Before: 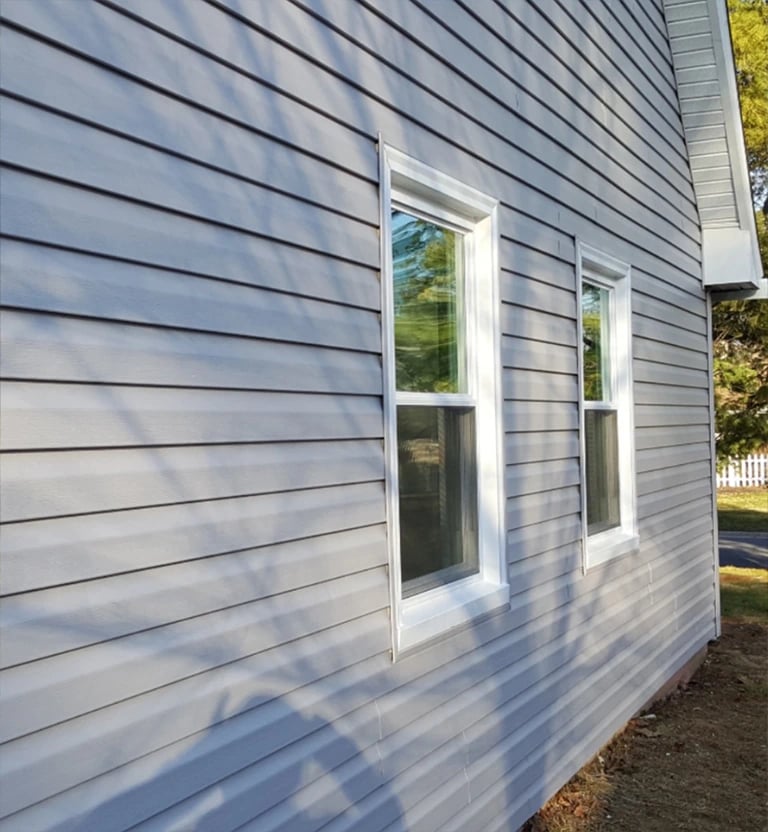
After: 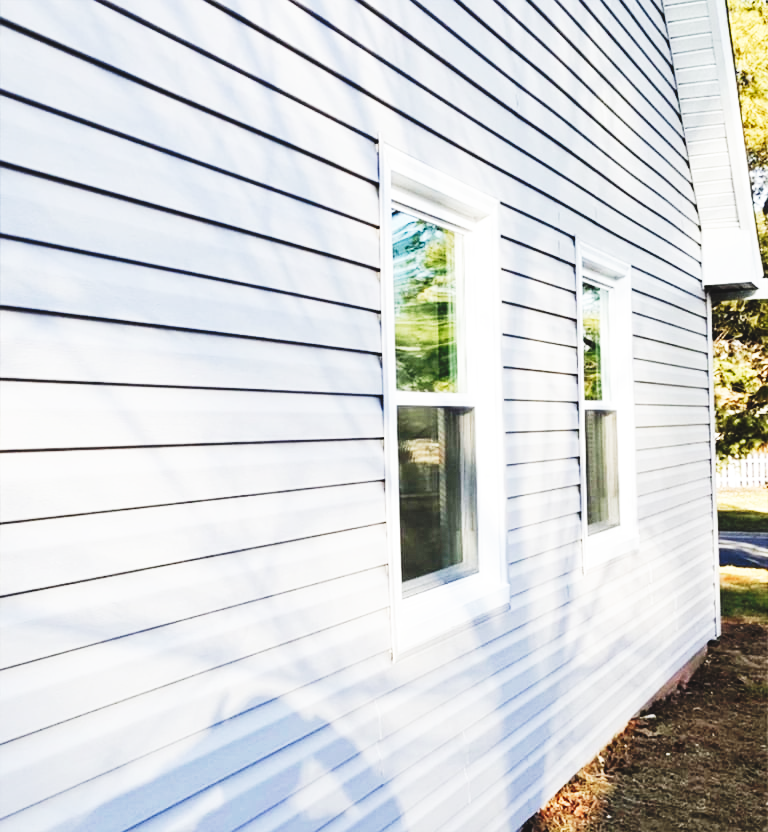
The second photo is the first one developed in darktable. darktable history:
tone curve: curves: ch0 [(0, 0) (0.003, 0.072) (0.011, 0.077) (0.025, 0.082) (0.044, 0.094) (0.069, 0.106) (0.1, 0.125) (0.136, 0.145) (0.177, 0.173) (0.224, 0.216) (0.277, 0.281) (0.335, 0.356) (0.399, 0.436) (0.468, 0.53) (0.543, 0.629) (0.623, 0.724) (0.709, 0.808) (0.801, 0.88) (0.898, 0.941) (1, 1)], preserve colors none
color balance: input saturation 80.07%
base curve: curves: ch0 [(0, 0) (0.007, 0.004) (0.027, 0.03) (0.046, 0.07) (0.207, 0.54) (0.442, 0.872) (0.673, 0.972) (1, 1)], preserve colors none
